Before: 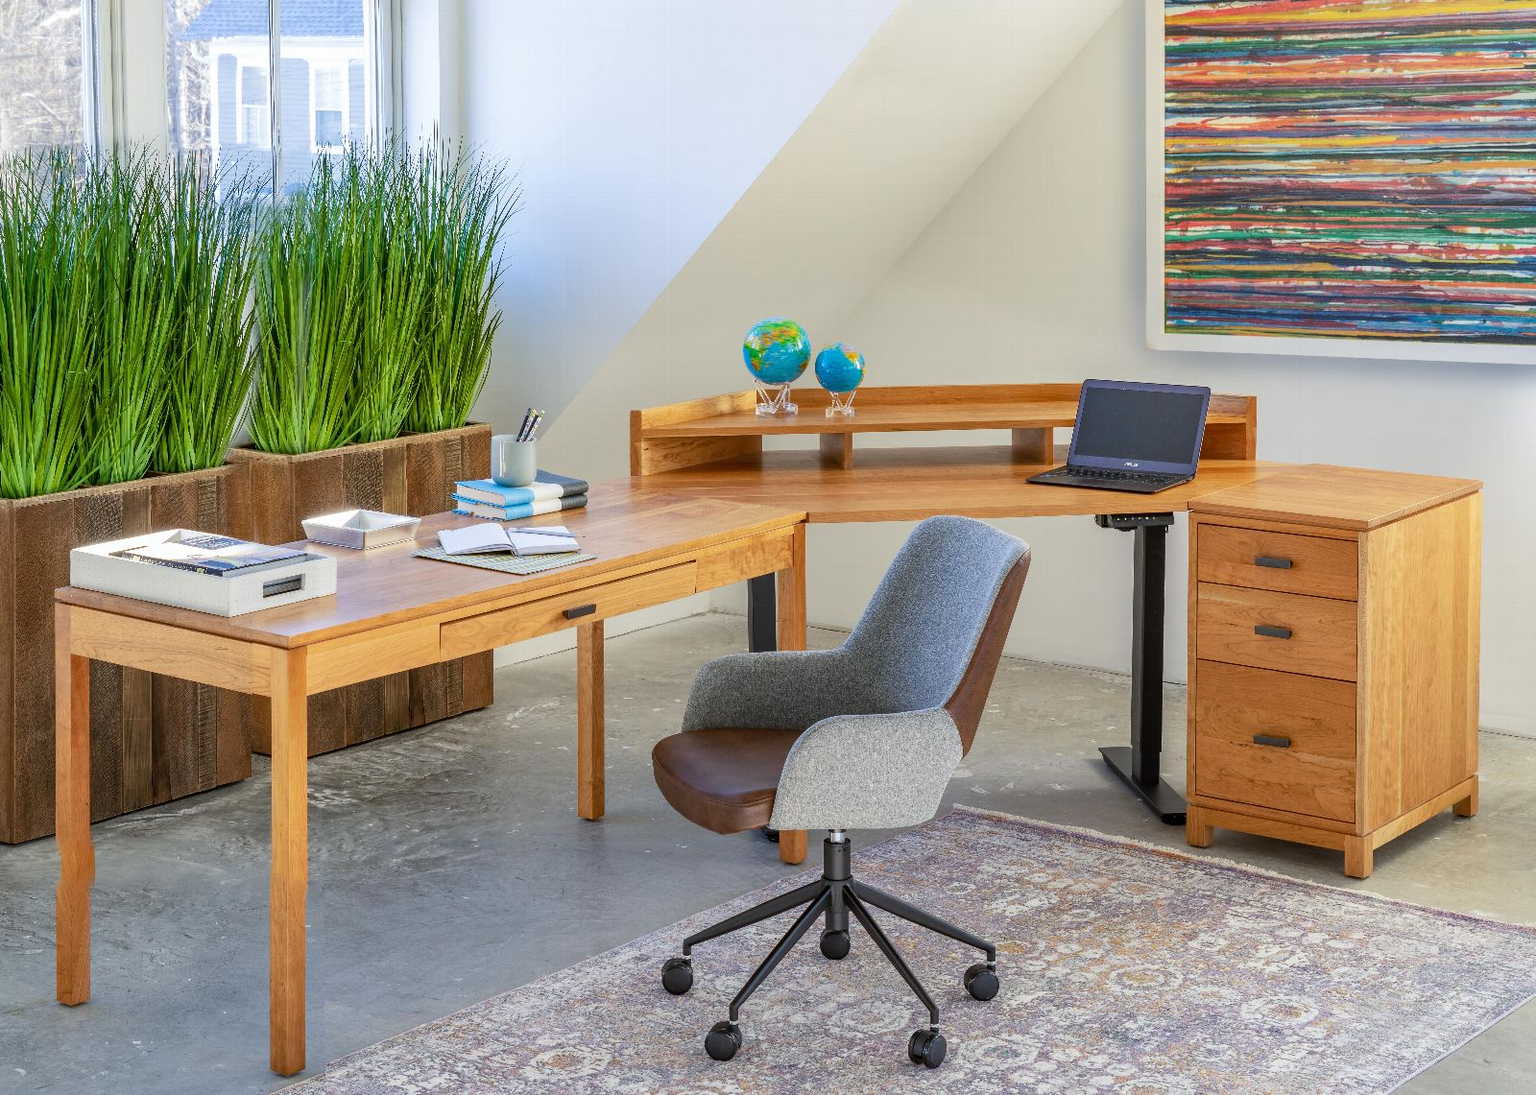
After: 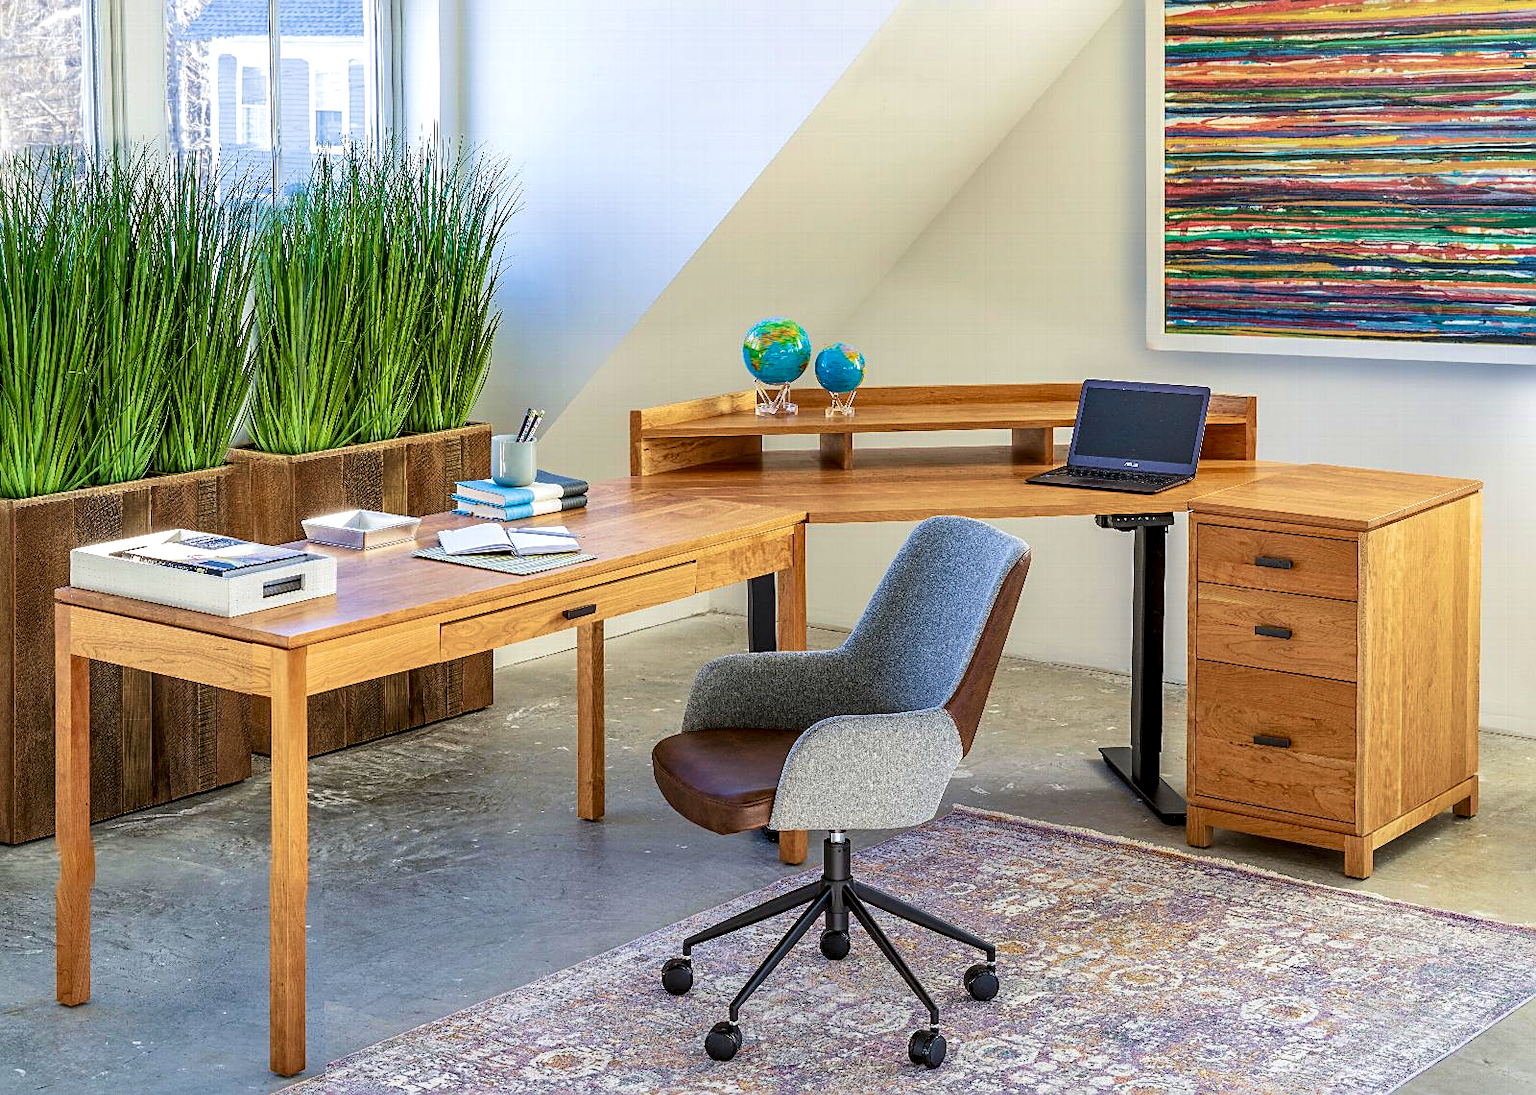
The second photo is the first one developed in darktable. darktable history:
sharpen: on, module defaults
local contrast: highlights 123%, shadows 126%, detail 140%, midtone range 0.254
velvia: strength 45%
